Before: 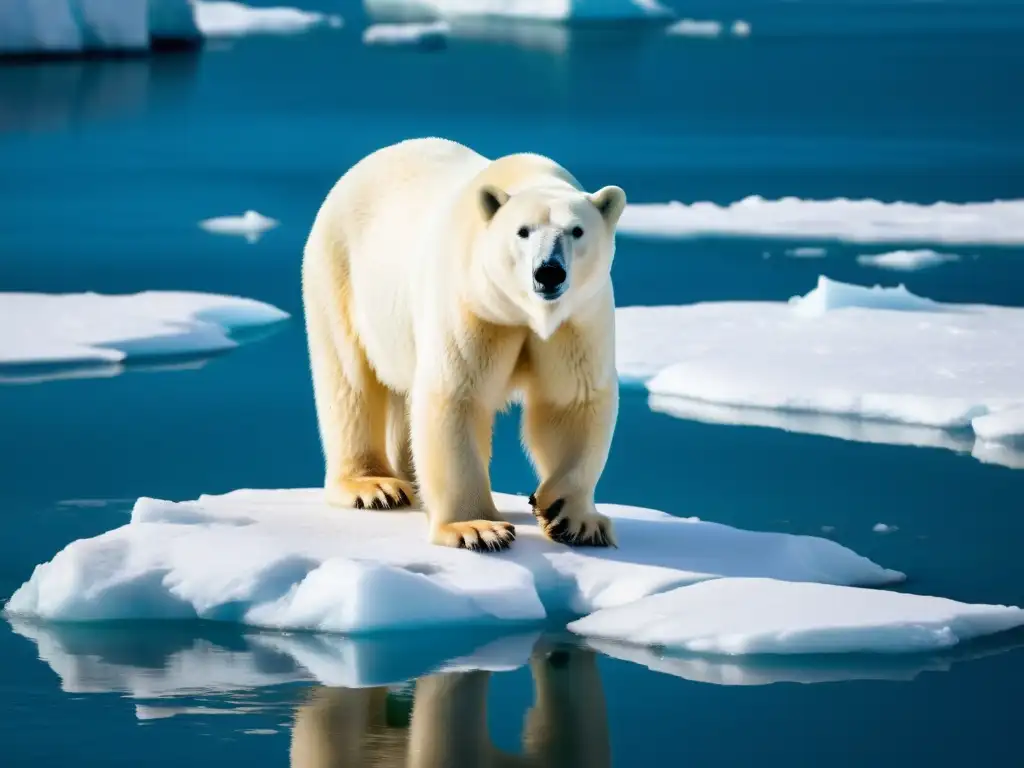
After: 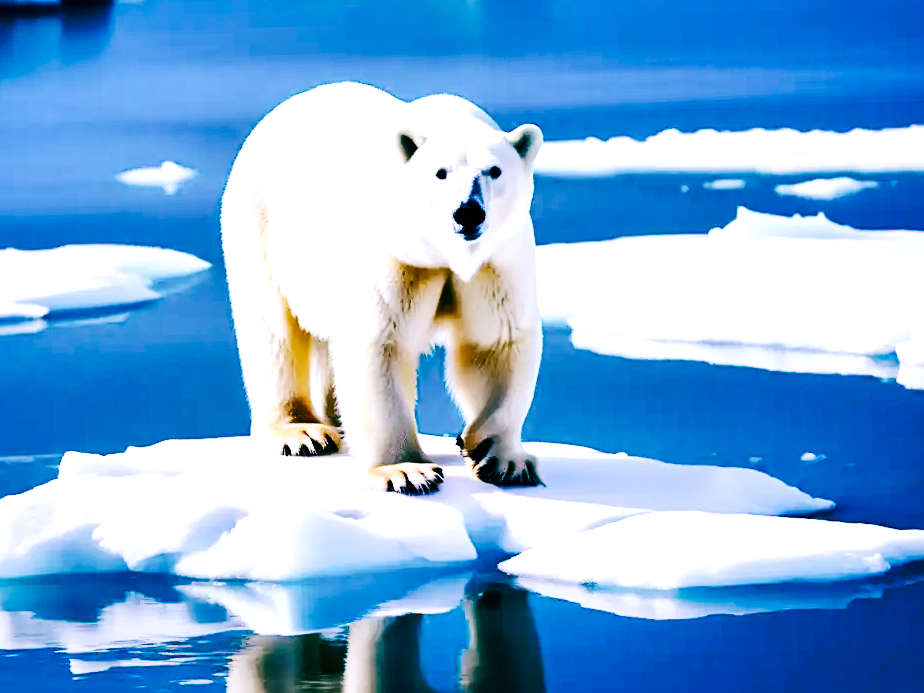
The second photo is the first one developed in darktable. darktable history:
crop and rotate: angle 1.96°, left 5.673%, top 5.673%
tone curve: curves: ch0 [(0, 0) (0.003, 0.005) (0.011, 0.011) (0.025, 0.02) (0.044, 0.03) (0.069, 0.041) (0.1, 0.062) (0.136, 0.089) (0.177, 0.135) (0.224, 0.189) (0.277, 0.259) (0.335, 0.373) (0.399, 0.499) (0.468, 0.622) (0.543, 0.724) (0.623, 0.807) (0.709, 0.868) (0.801, 0.916) (0.898, 0.964) (1, 1)], preserve colors none
shadows and highlights: radius 133.83, soften with gaussian
sharpen: amount 0.2
tone equalizer: -8 EV -0.75 EV, -7 EV -0.7 EV, -6 EV -0.6 EV, -5 EV -0.4 EV, -3 EV 0.4 EV, -2 EV 0.6 EV, -1 EV 0.7 EV, +0 EV 0.75 EV, edges refinement/feathering 500, mask exposure compensation -1.57 EV, preserve details no
white balance: red 0.98, blue 1.61
color balance: mode lift, gamma, gain (sRGB), lift [1, 0.69, 1, 1], gamma [1, 1.482, 1, 1], gain [1, 1, 1, 0.802]
